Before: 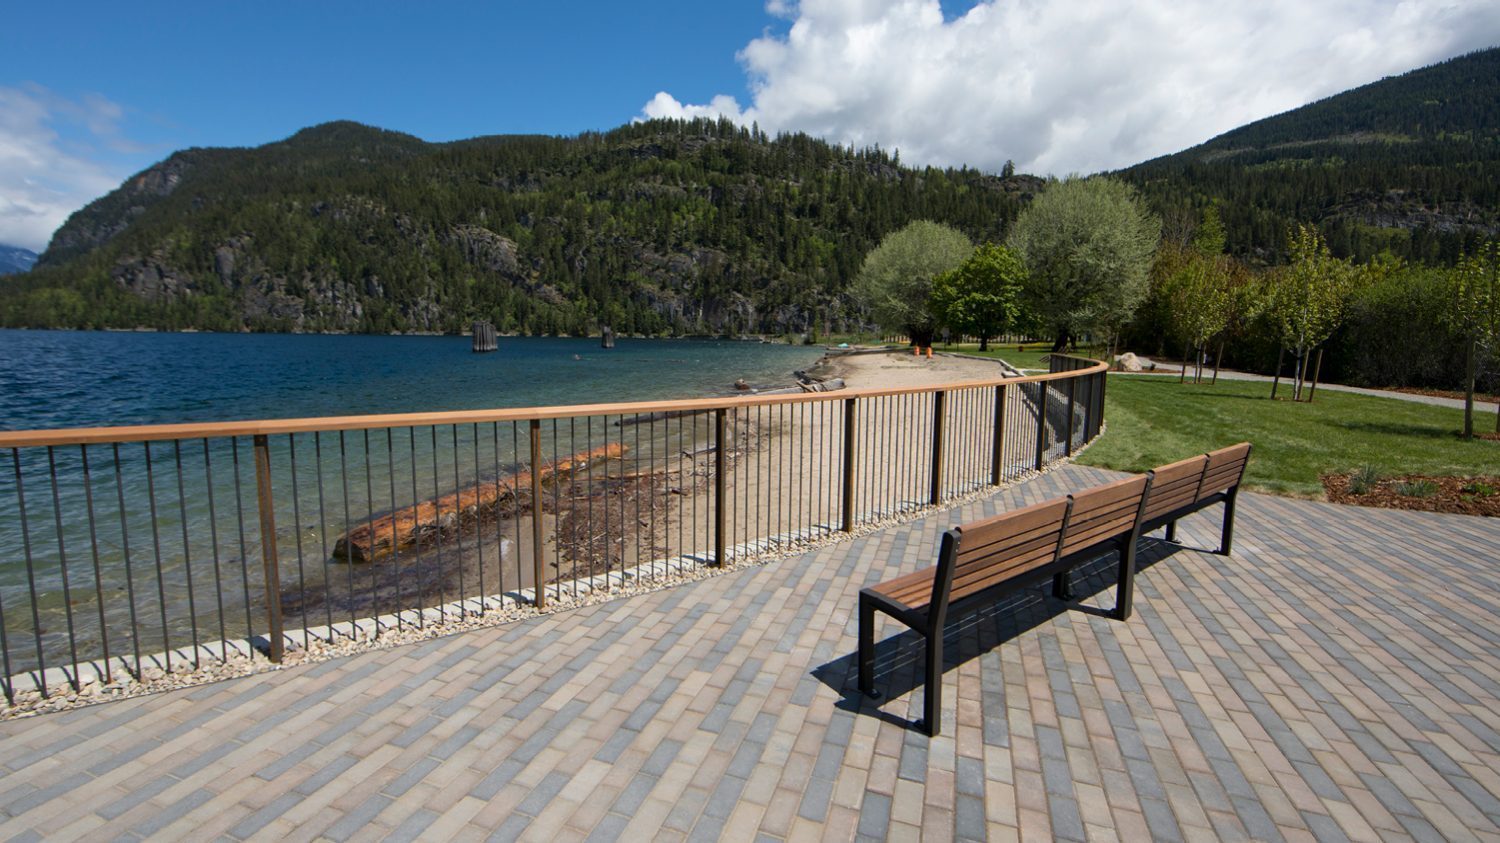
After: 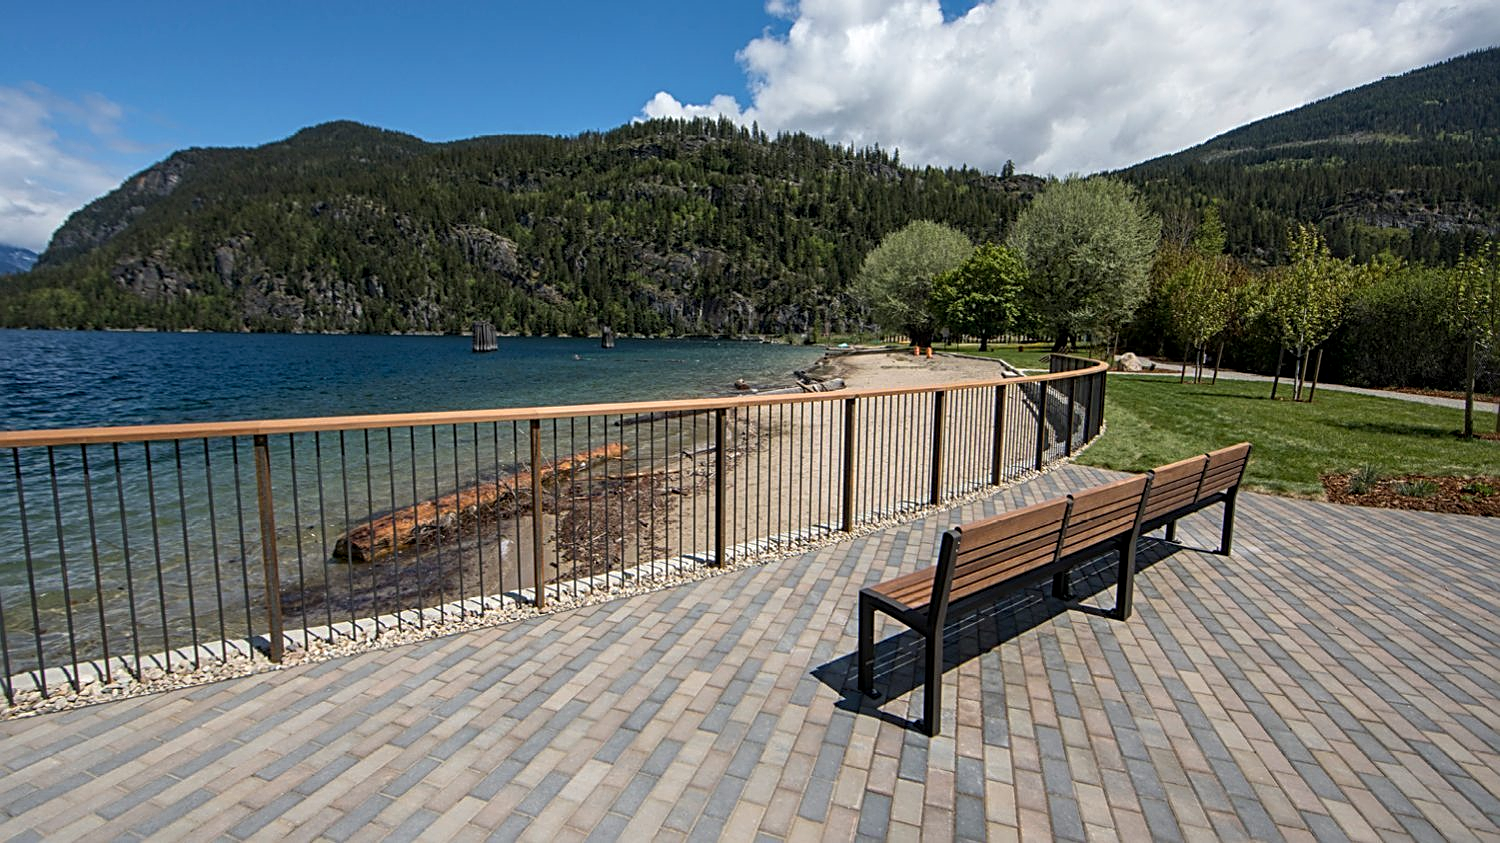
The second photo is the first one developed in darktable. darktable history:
sharpen: radius 2.535, amount 0.628
local contrast: on, module defaults
